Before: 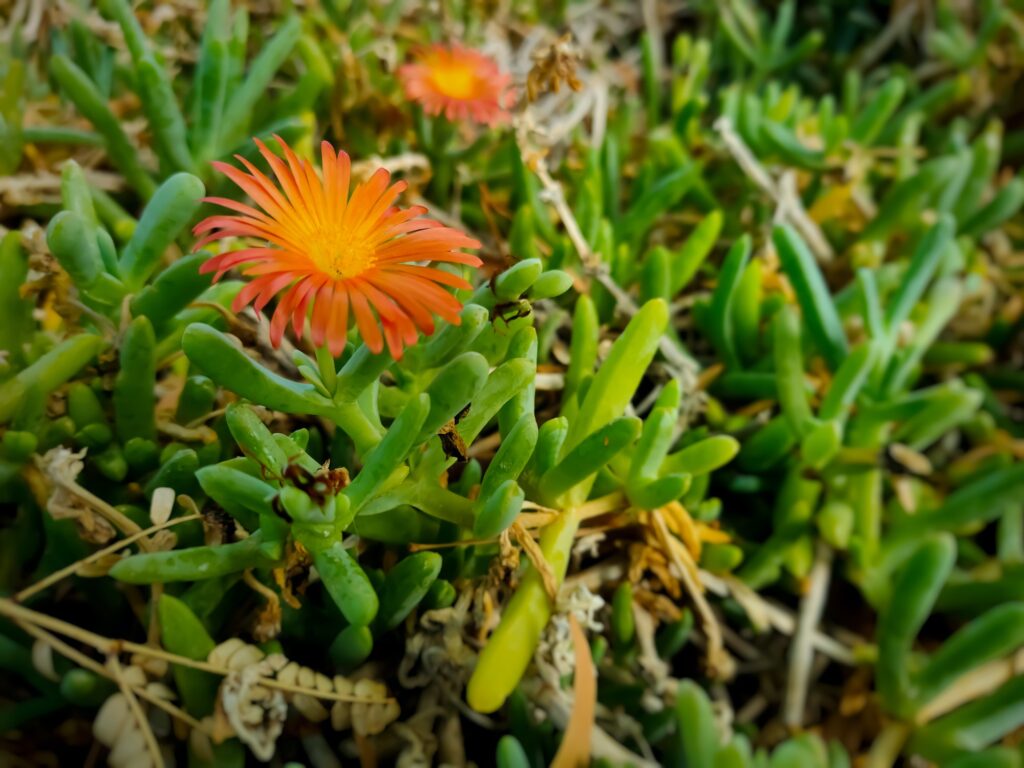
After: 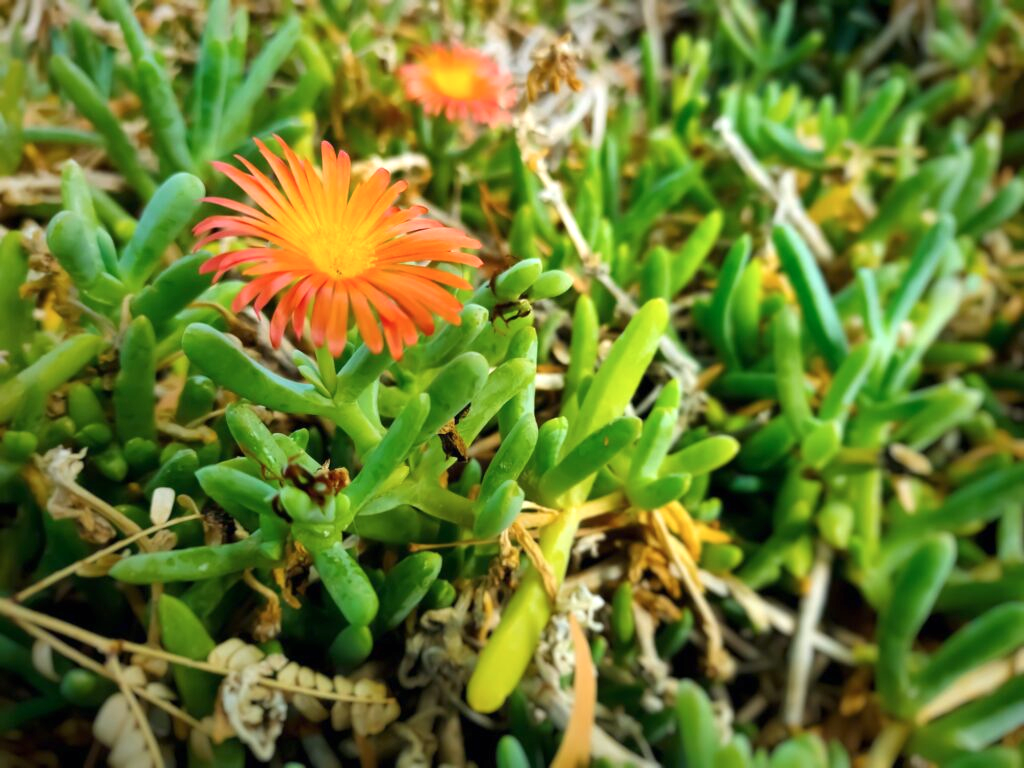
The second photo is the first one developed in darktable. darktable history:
color calibration: illuminant as shot in camera, x 0.358, y 0.373, temperature 4628.91 K
exposure: black level correction 0, exposure 0.7 EV, compensate exposure bias true, compensate highlight preservation false
